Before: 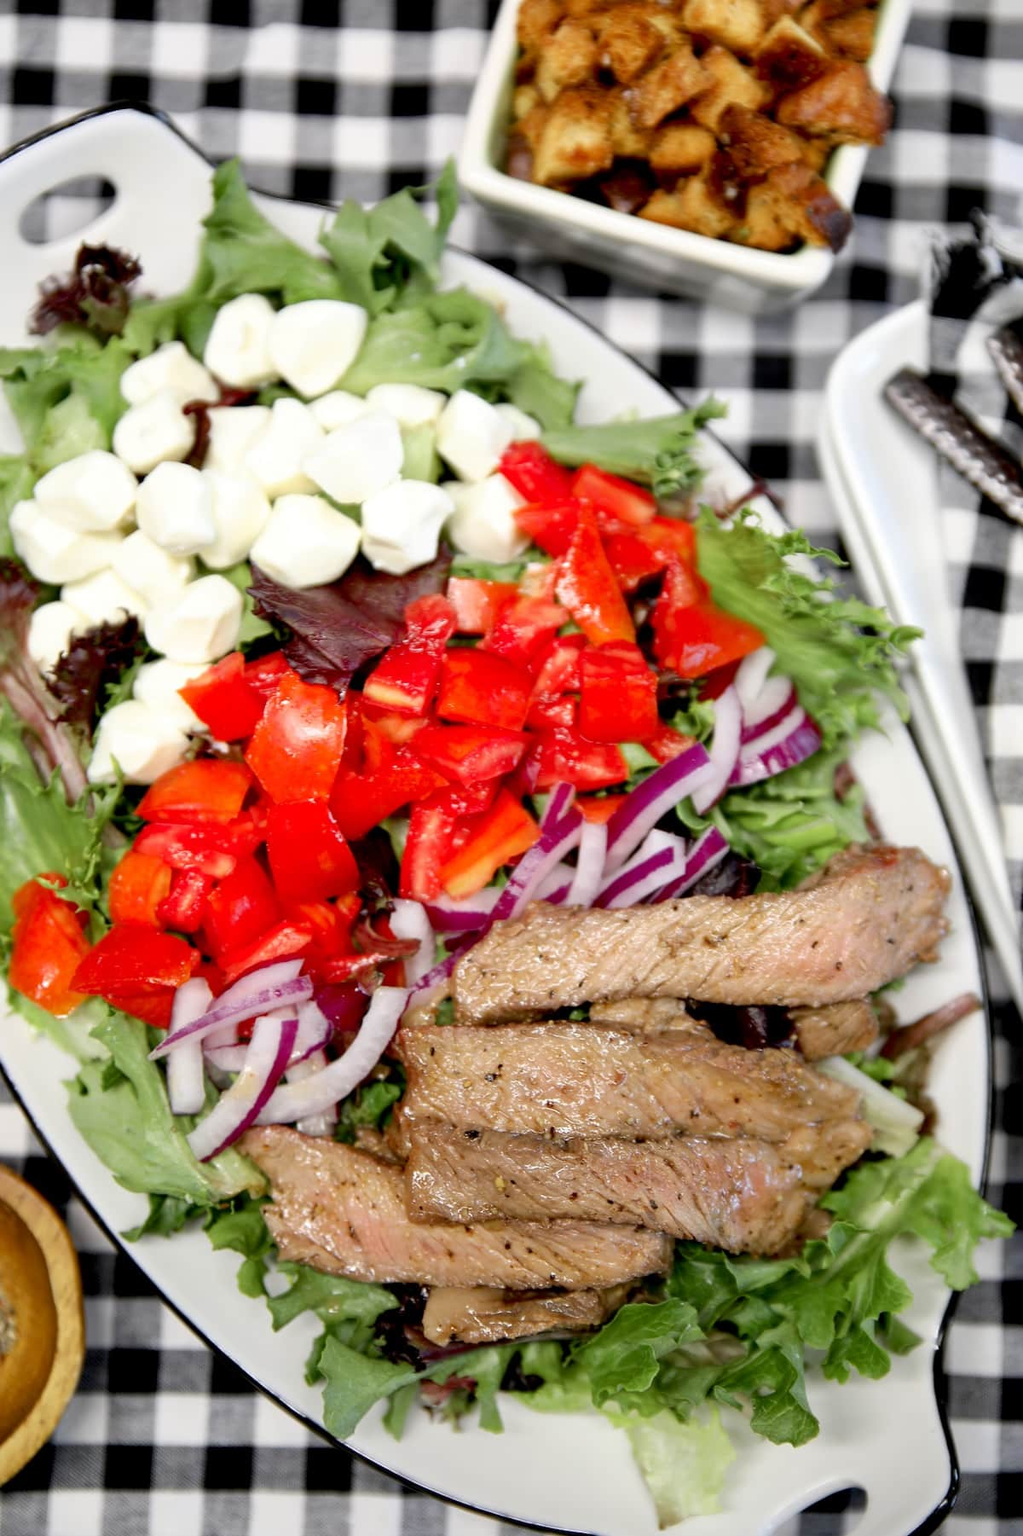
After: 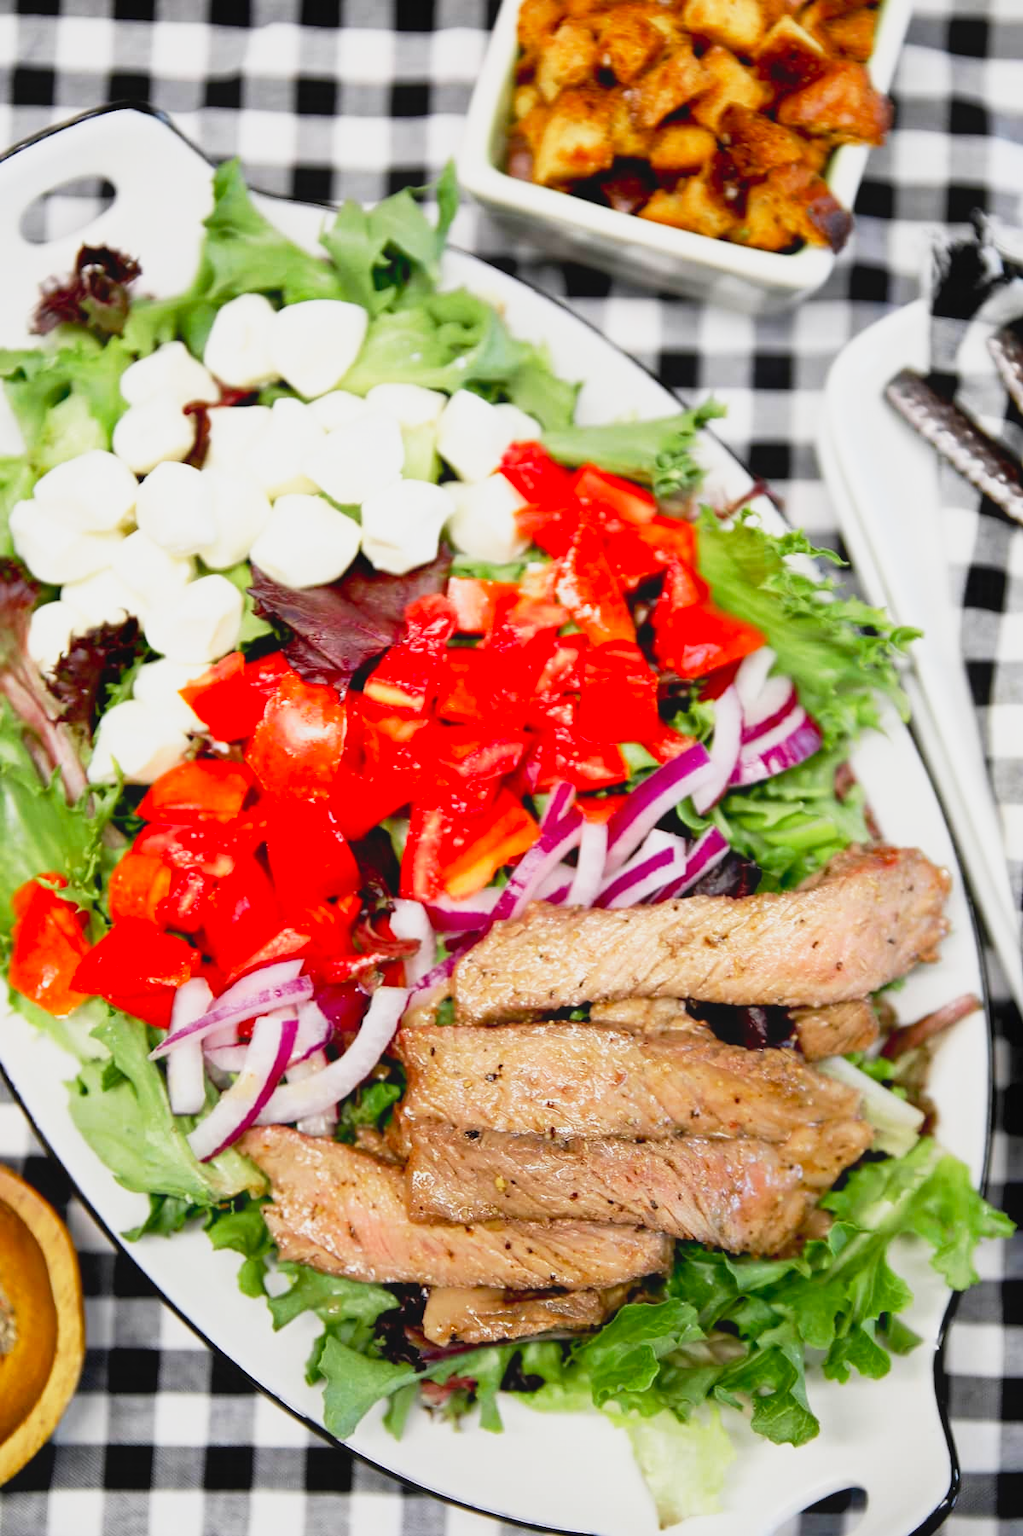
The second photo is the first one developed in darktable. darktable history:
base curve: curves: ch0 [(0, 0) (0.088, 0.125) (0.176, 0.251) (0.354, 0.501) (0.613, 0.749) (1, 0.877)], preserve colors none
contrast equalizer: octaves 7, y [[0.586, 0.584, 0.576, 0.565, 0.552, 0.539], [0.5 ×6], [0.97, 0.959, 0.919, 0.859, 0.789, 0.717], [0 ×6], [0 ×6]], mix -0.294
